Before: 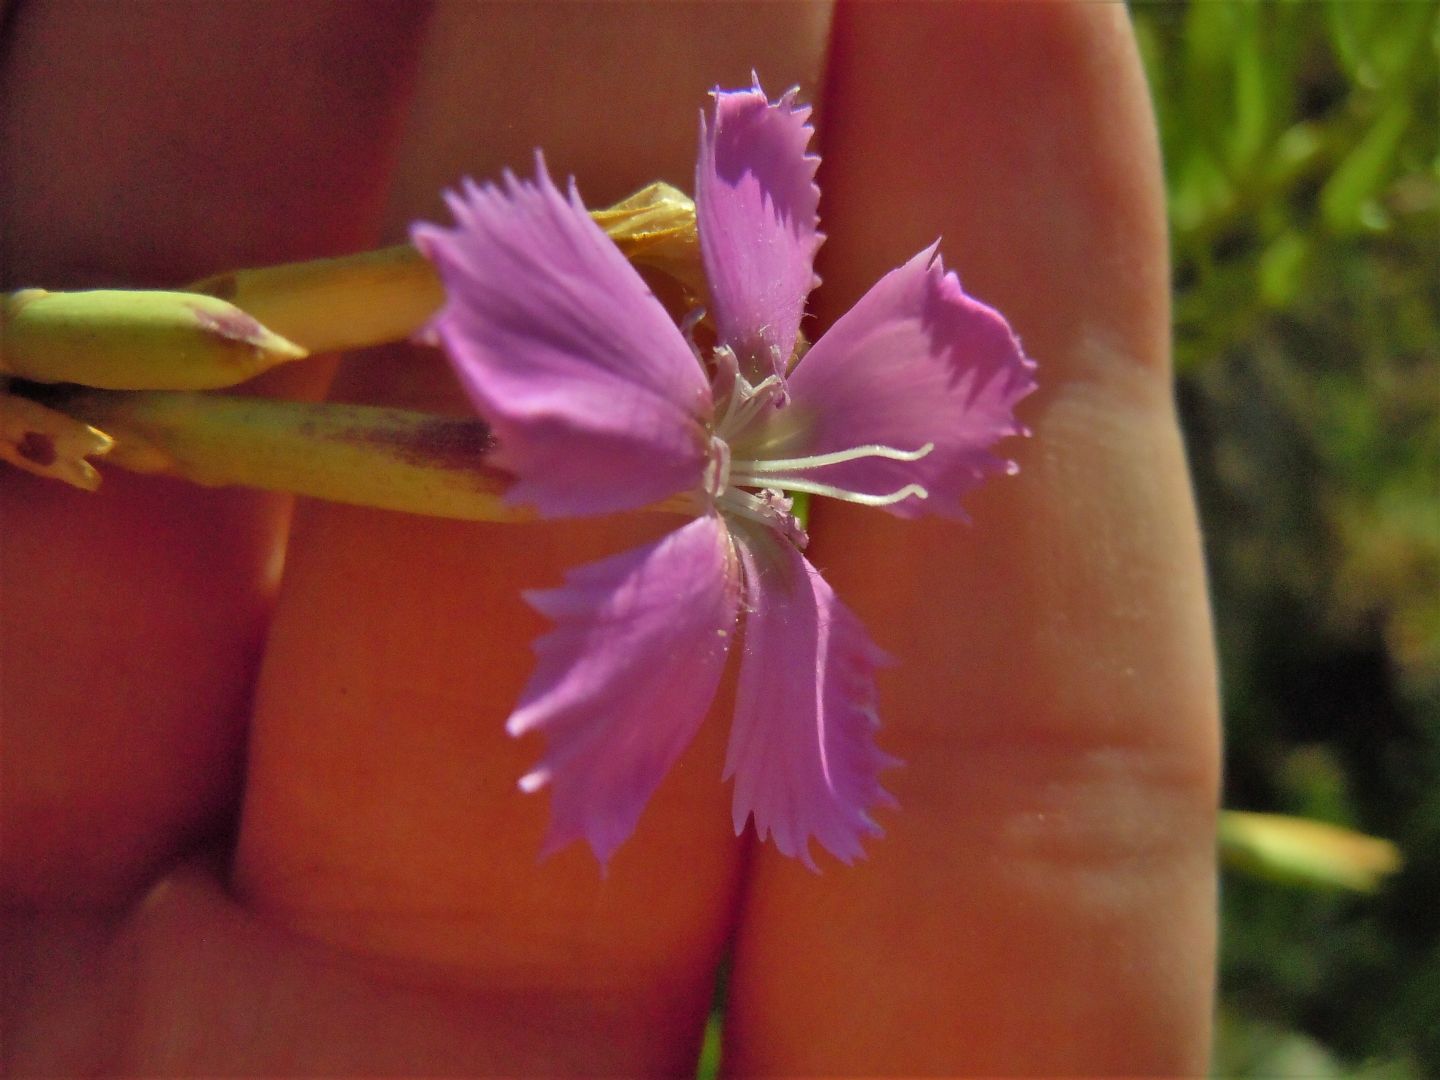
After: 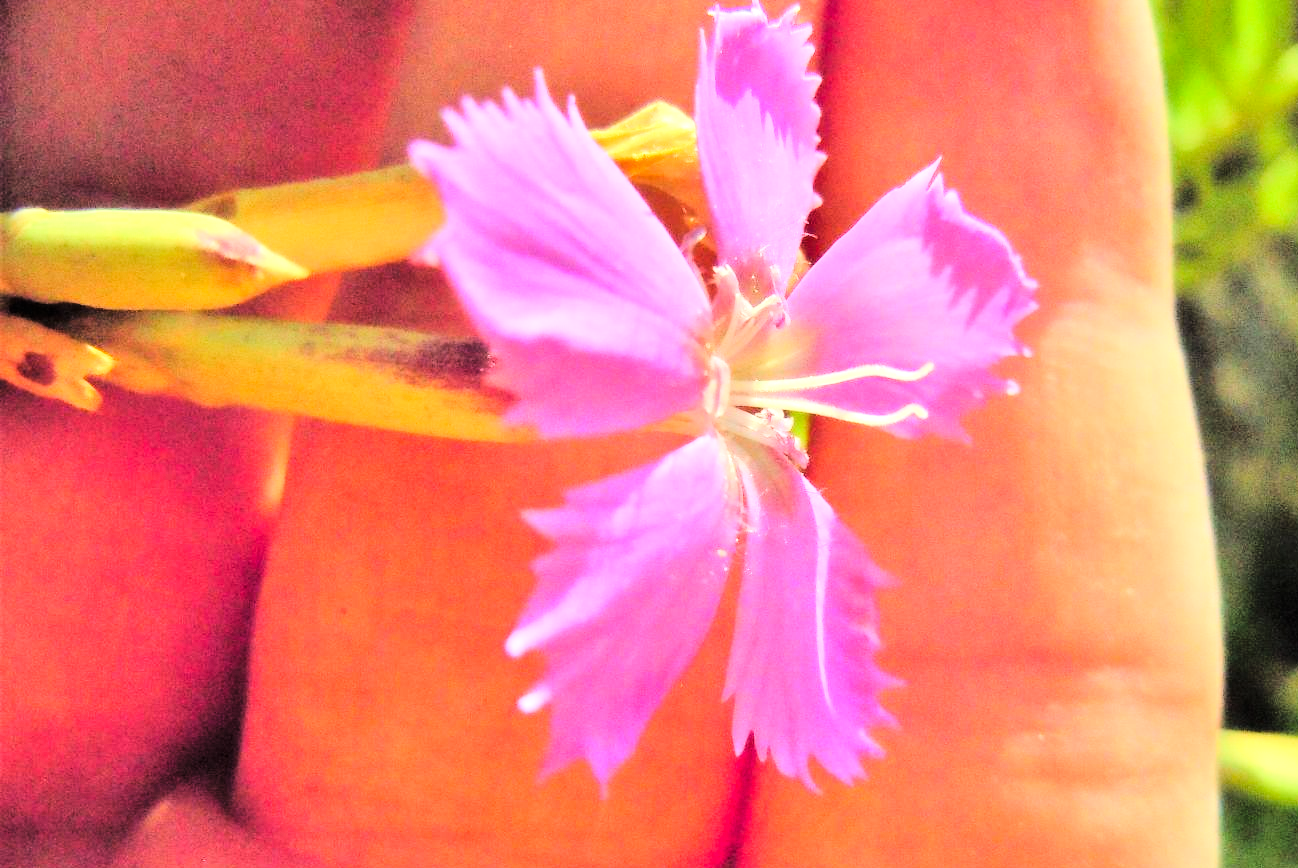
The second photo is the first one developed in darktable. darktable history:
crop: top 7.5%, right 9.803%, bottom 12.067%
exposure: black level correction 0, exposure 1.199 EV, compensate highlight preservation false
tone curve: curves: ch0 [(0, 0) (0.004, 0) (0.133, 0.071) (0.325, 0.456) (0.832, 0.957) (1, 1)], color space Lab, linked channels, preserve colors none
